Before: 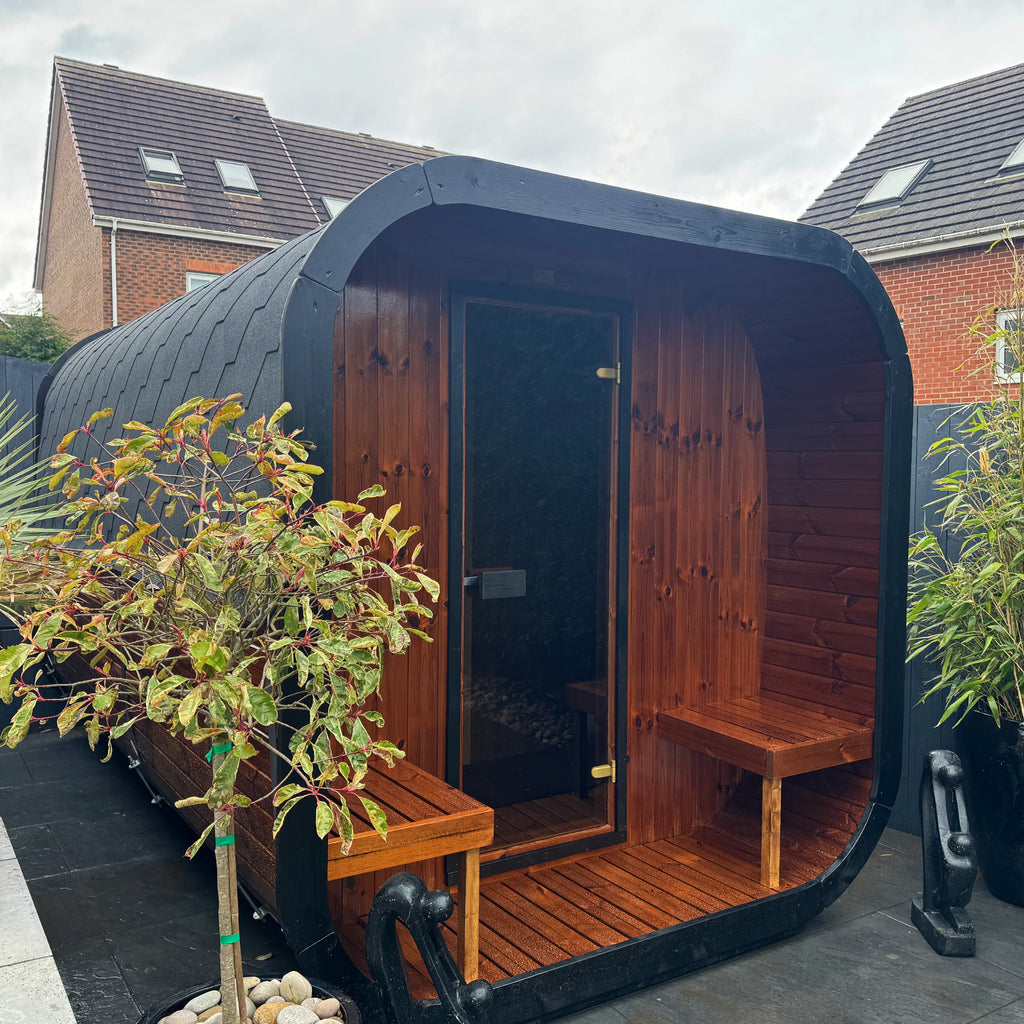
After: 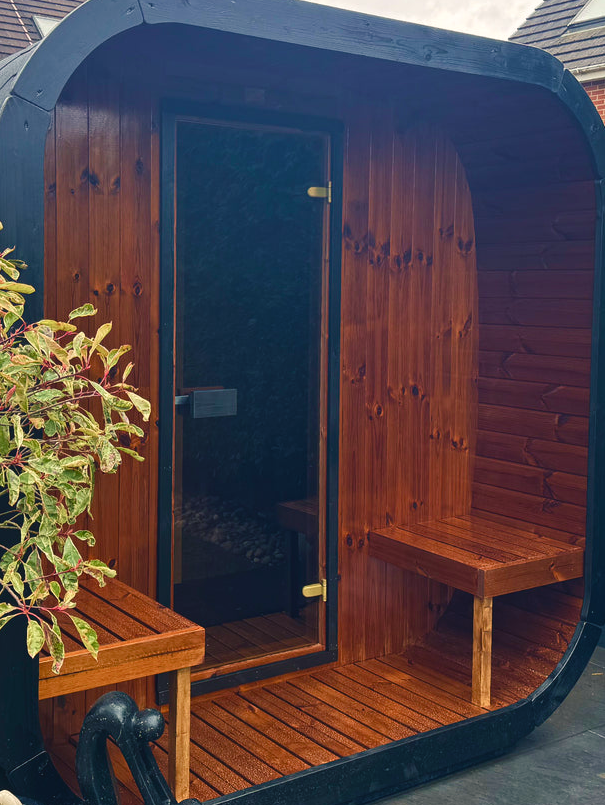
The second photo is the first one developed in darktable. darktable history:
crop and rotate: left 28.256%, top 17.734%, right 12.656%, bottom 3.573%
color balance rgb: shadows lift › chroma 2%, shadows lift › hue 250°, power › hue 326.4°, highlights gain › chroma 2%, highlights gain › hue 64.8°, global offset › luminance 0.5%, global offset › hue 58.8°, perceptual saturation grading › highlights -25%, perceptual saturation grading › shadows 30%, global vibrance 15%
velvia: on, module defaults
